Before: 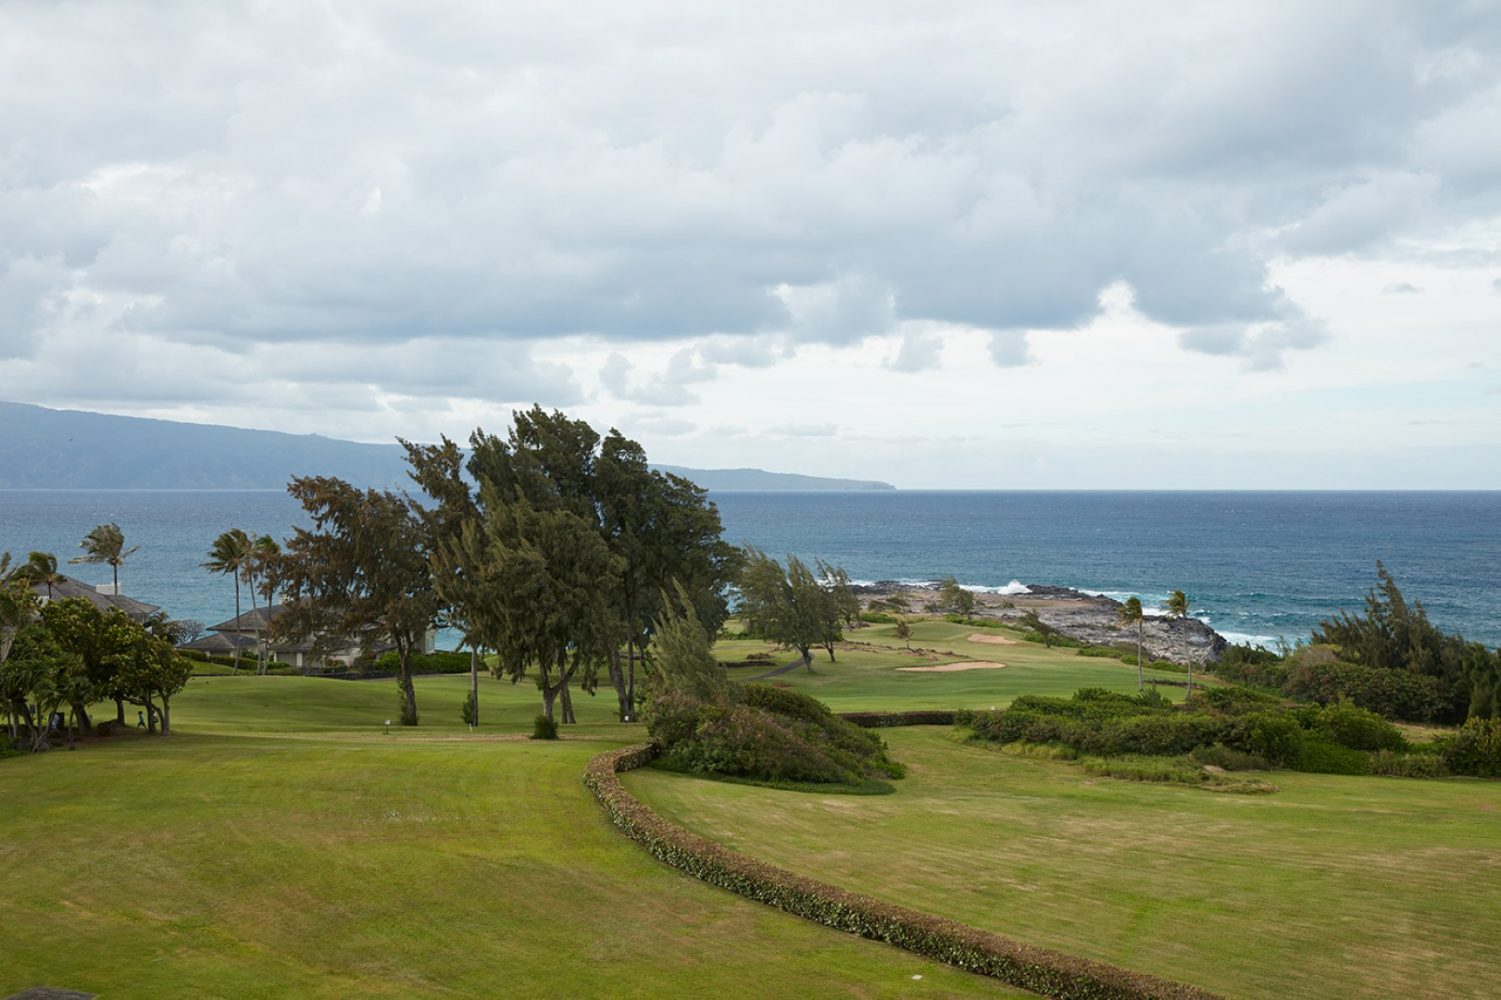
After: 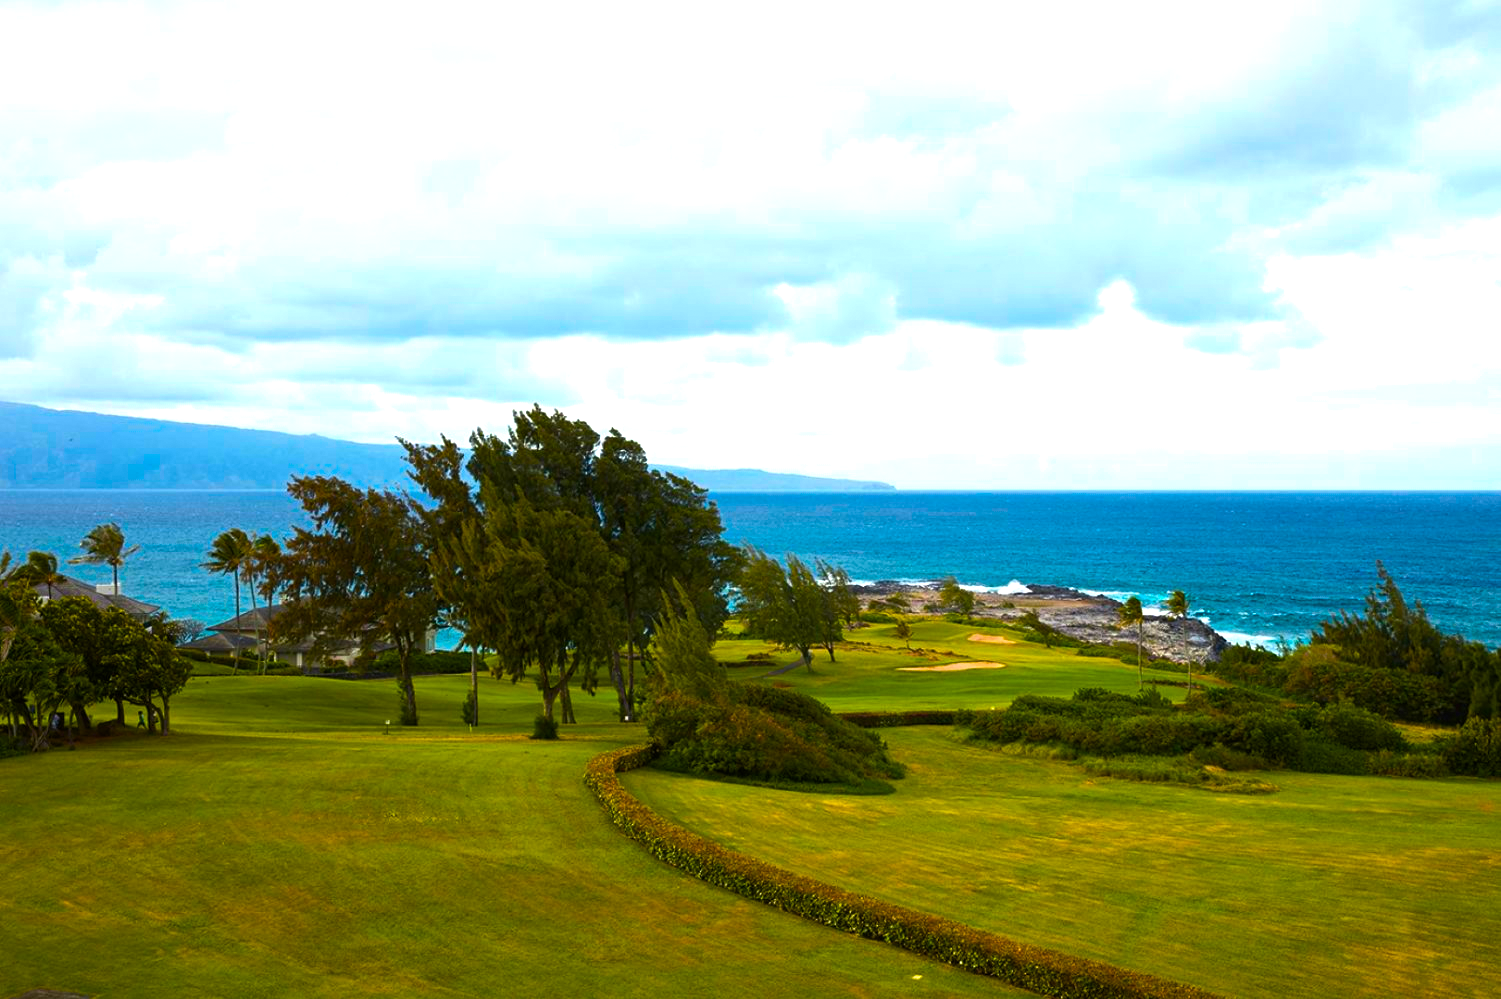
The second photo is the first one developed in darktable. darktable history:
crop: bottom 0.071%
color balance rgb: linear chroma grading › shadows -40%, linear chroma grading › highlights 40%, linear chroma grading › global chroma 45%, linear chroma grading › mid-tones -30%, perceptual saturation grading › global saturation 55%, perceptual saturation grading › highlights -50%, perceptual saturation grading › mid-tones 40%, perceptual saturation grading › shadows 30%, perceptual brilliance grading › global brilliance 20%, perceptual brilliance grading › shadows -40%, global vibrance 35%
grain: coarseness 0.81 ISO, strength 1.34%, mid-tones bias 0%
